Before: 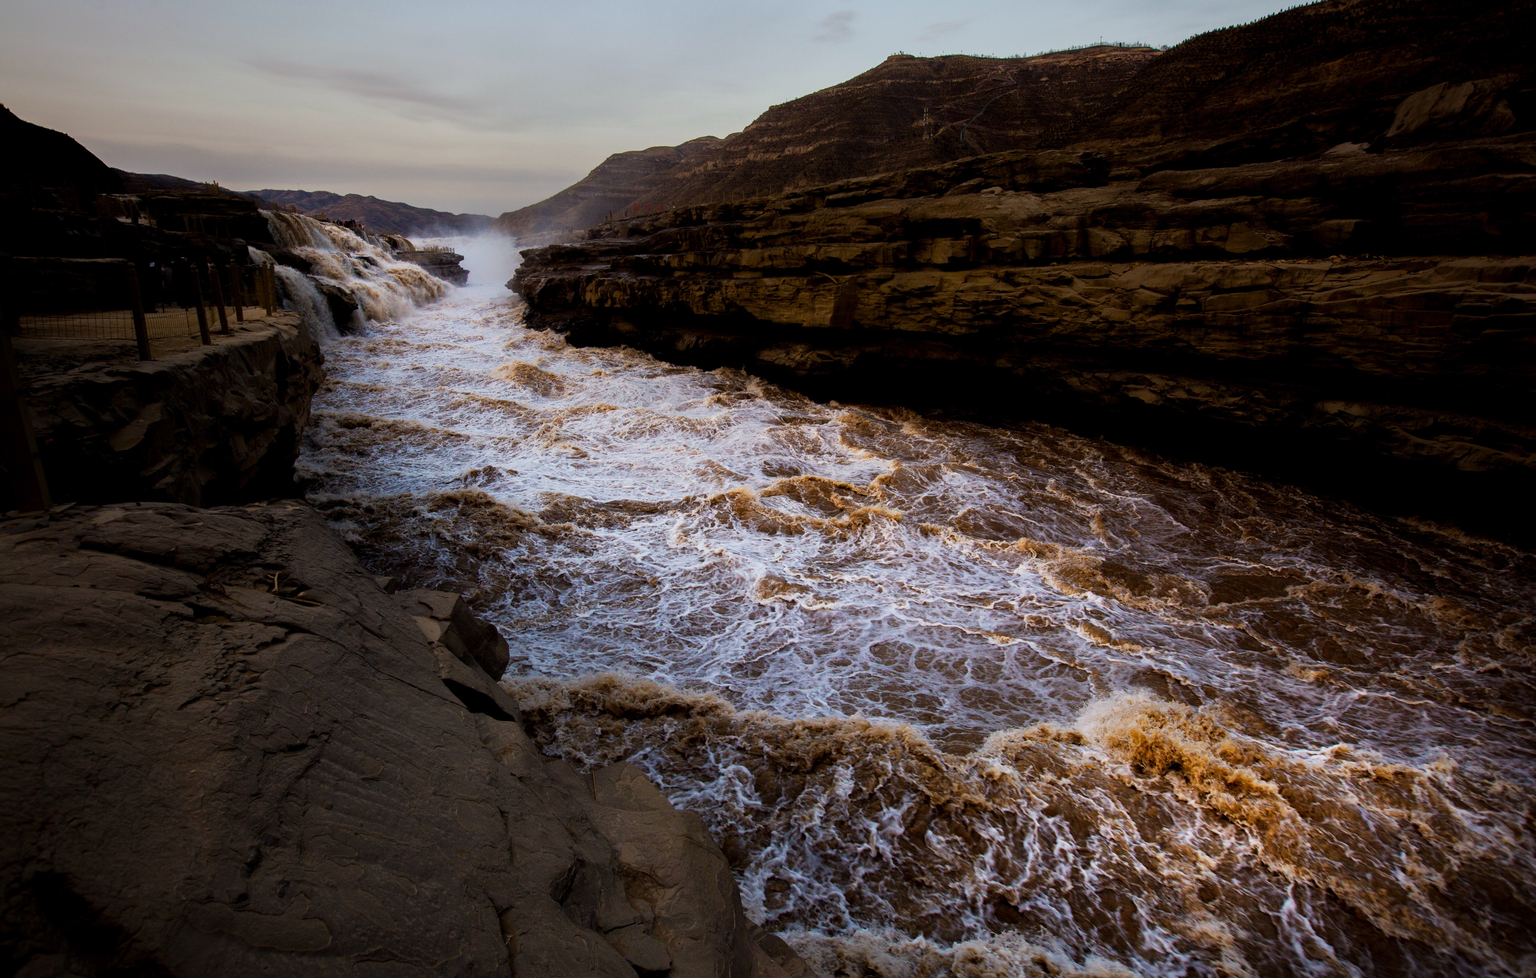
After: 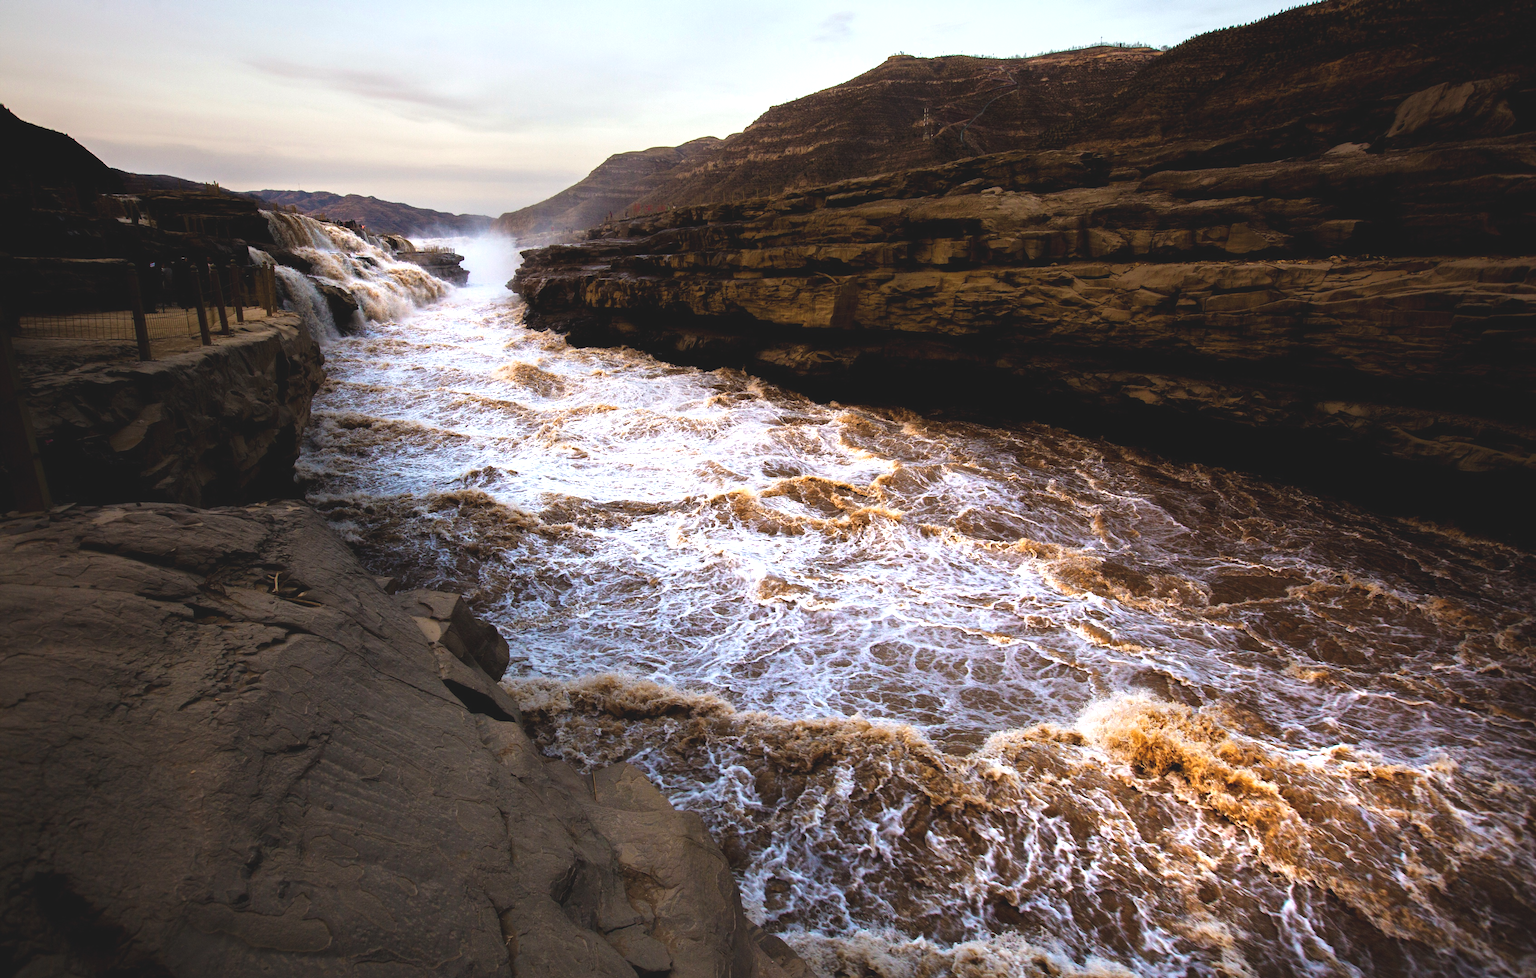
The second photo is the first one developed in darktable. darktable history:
exposure: black level correction -0.006, exposure 1 EV, compensate exposure bias true, compensate highlight preservation false
